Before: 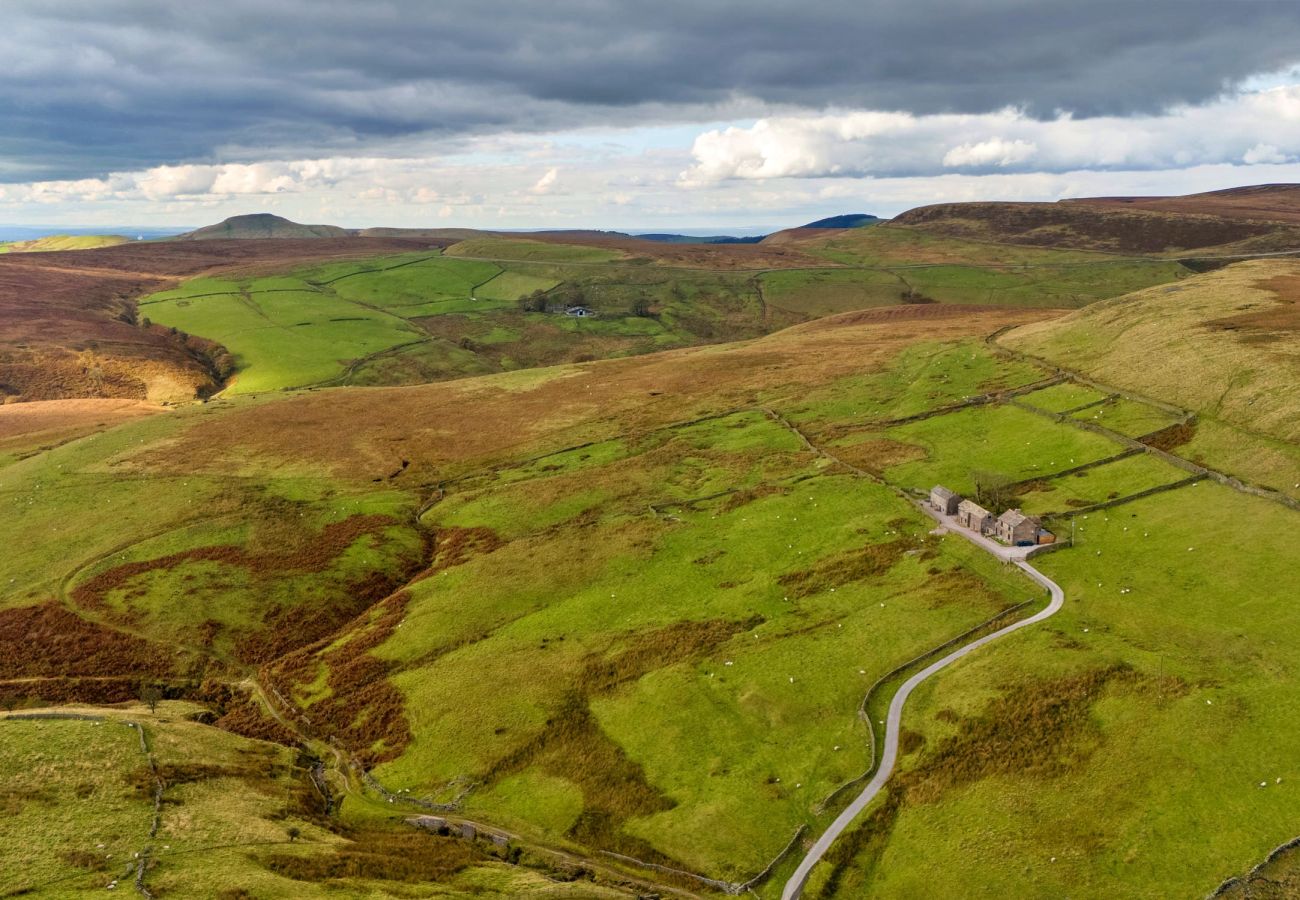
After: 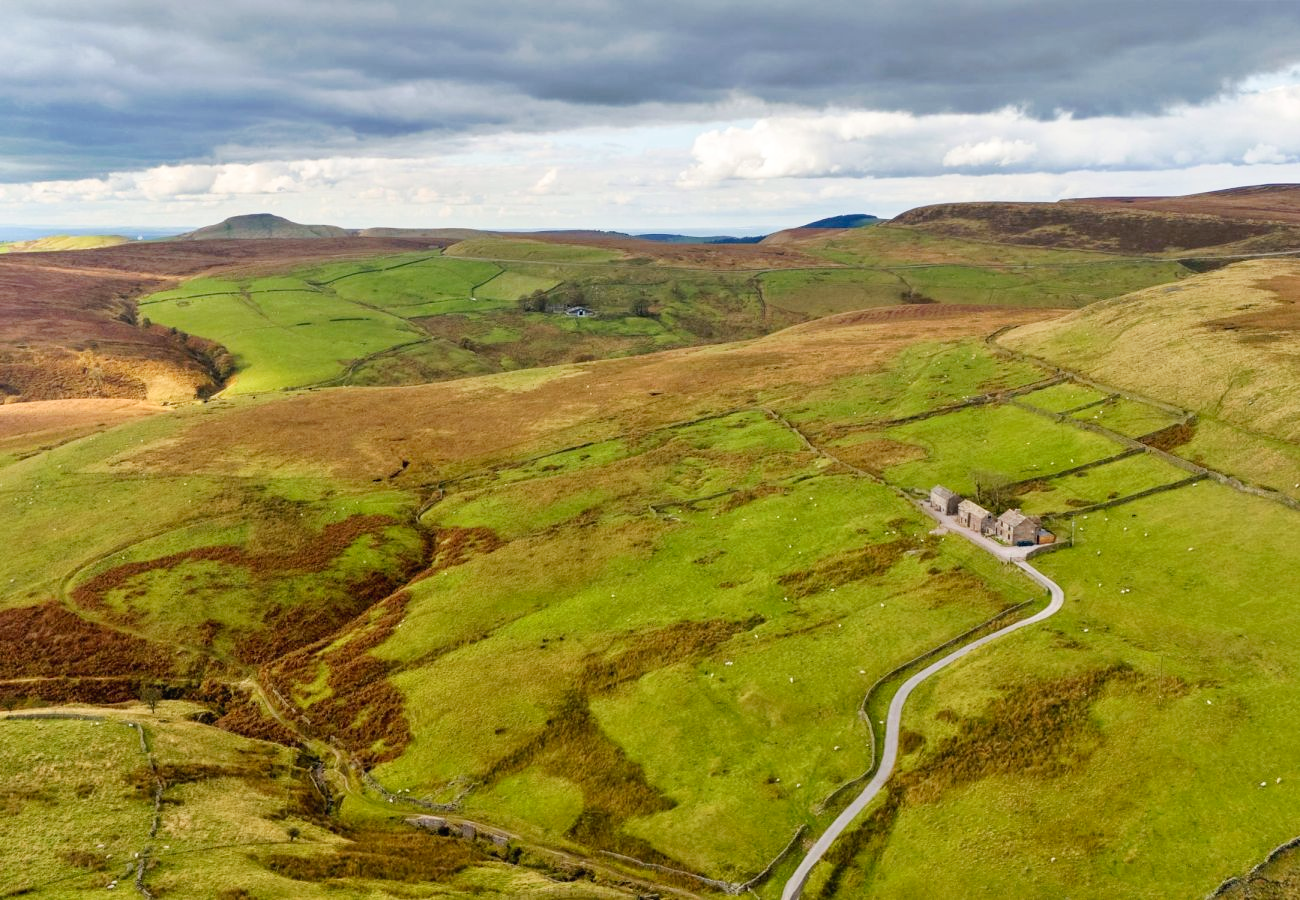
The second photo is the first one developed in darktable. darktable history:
tone curve: curves: ch0 [(0, 0) (0.003, 0.019) (0.011, 0.022) (0.025, 0.025) (0.044, 0.04) (0.069, 0.069) (0.1, 0.108) (0.136, 0.152) (0.177, 0.199) (0.224, 0.26) (0.277, 0.321) (0.335, 0.392) (0.399, 0.472) (0.468, 0.547) (0.543, 0.624) (0.623, 0.713) (0.709, 0.786) (0.801, 0.865) (0.898, 0.939) (1, 1)], preserve colors none
